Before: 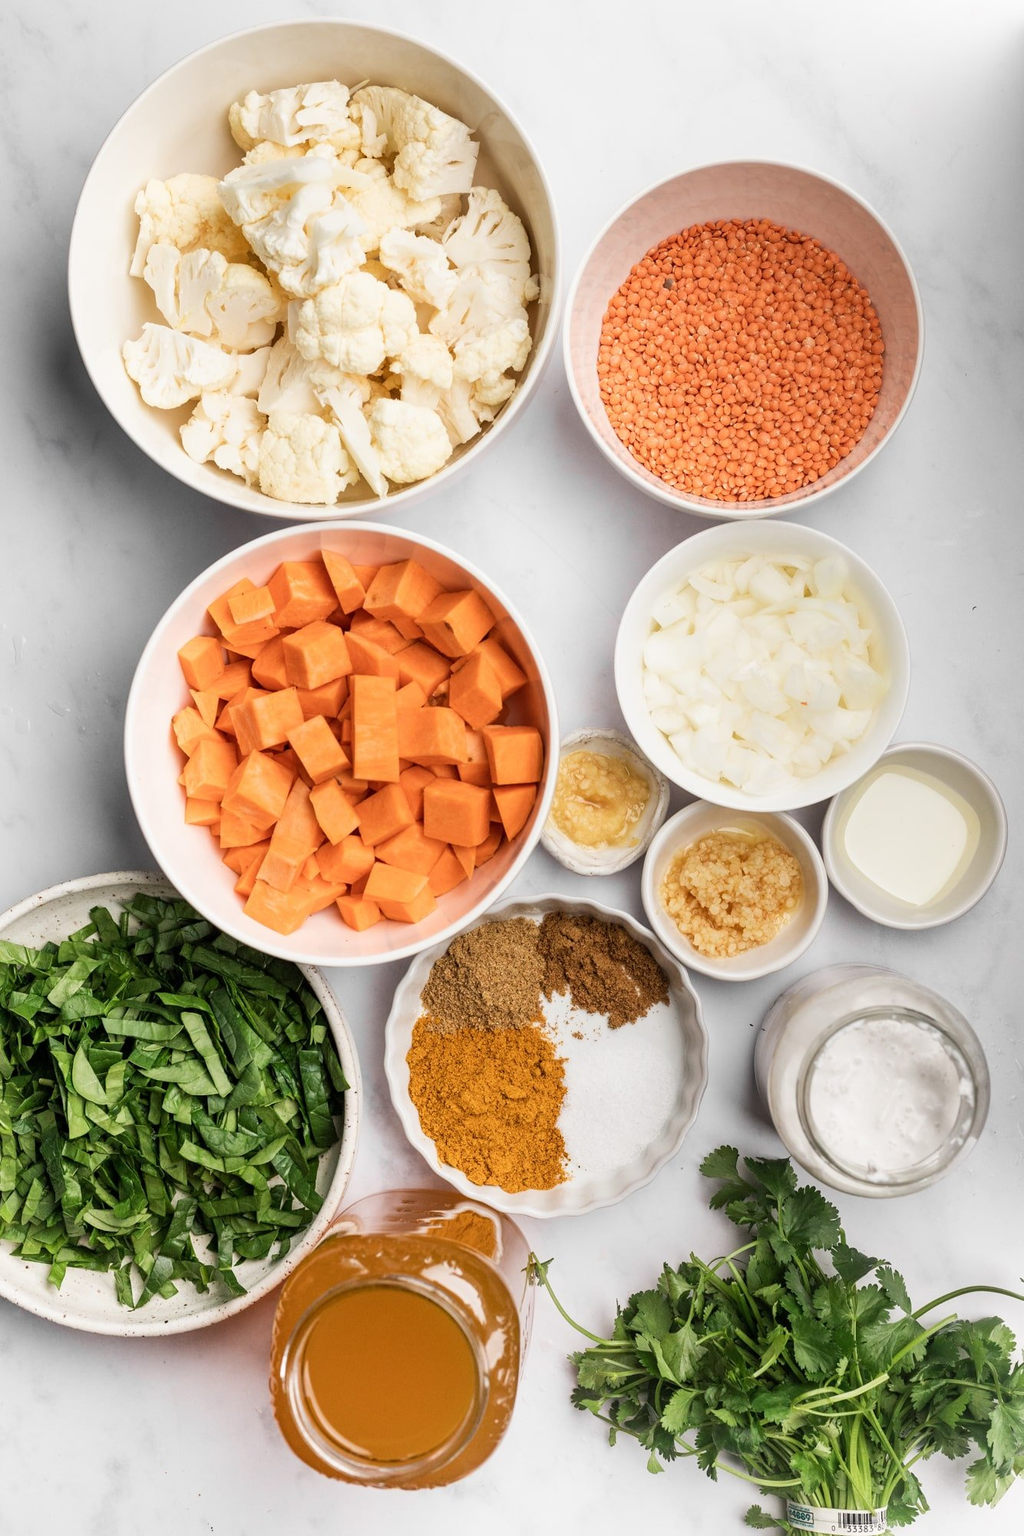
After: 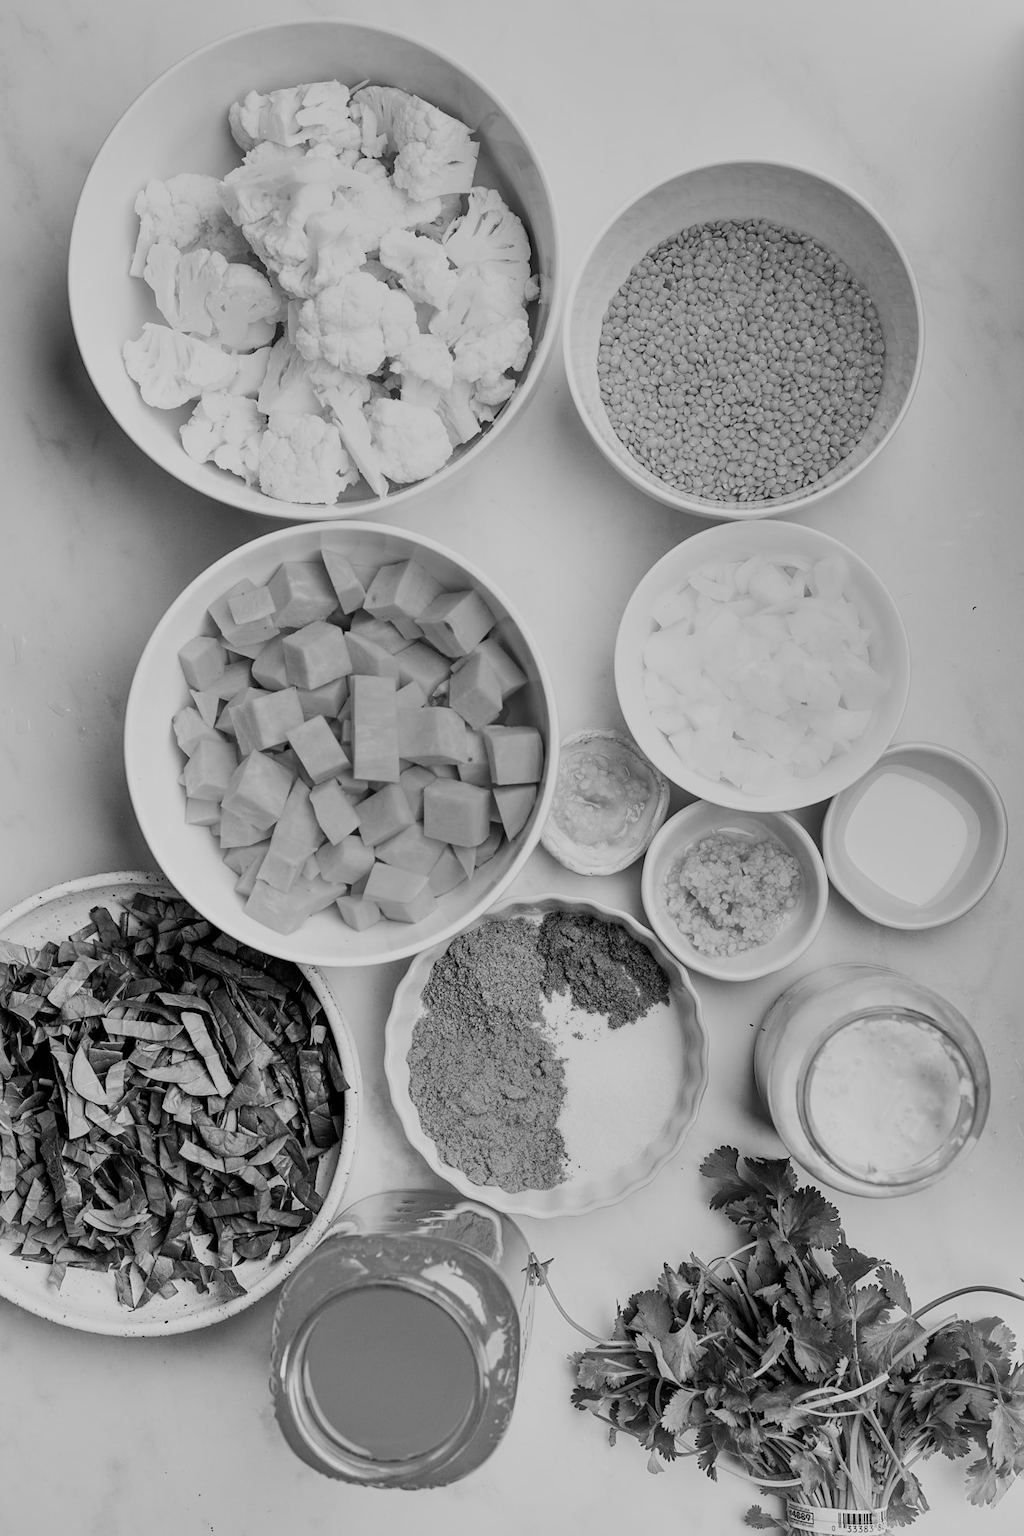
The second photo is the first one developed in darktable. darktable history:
shadows and highlights: soften with gaussian
monochrome: on, module defaults
filmic rgb: black relative exposure -7.65 EV, white relative exposure 4.56 EV, hardness 3.61
sharpen: amount 0.2
